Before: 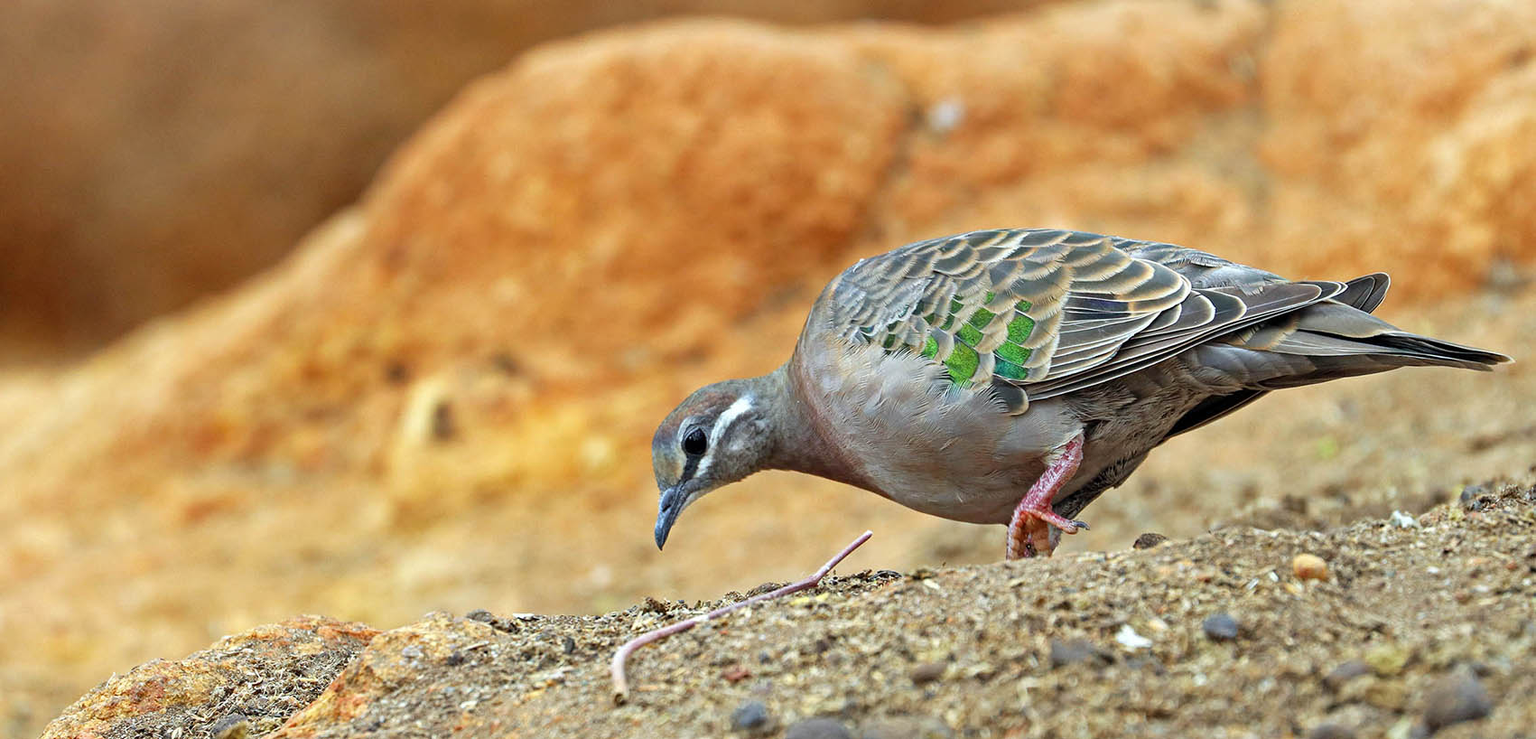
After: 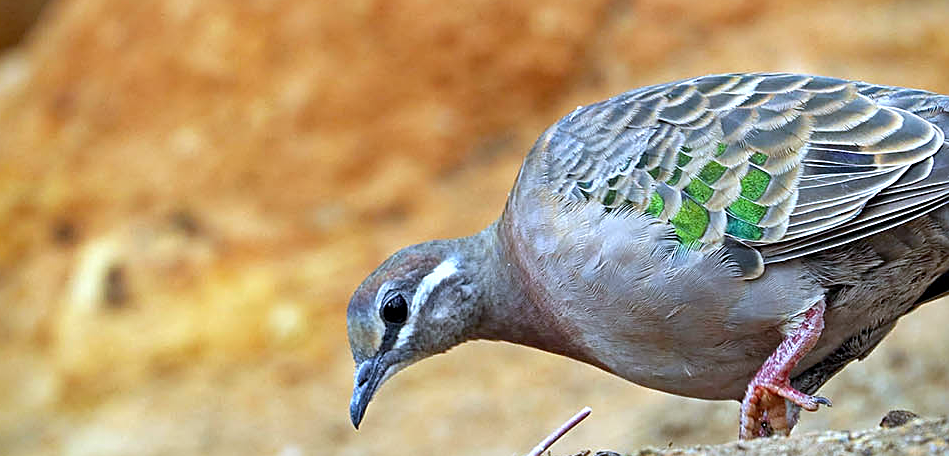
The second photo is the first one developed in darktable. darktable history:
sharpen: on, module defaults
crop and rotate: left 22.13%, top 22.054%, right 22.026%, bottom 22.102%
white balance: red 0.948, green 1.02, blue 1.176
rotate and perspective: crop left 0, crop top 0
exposure: black level correction 0.001, exposure 0.14 EV, compensate highlight preservation false
vignetting: fall-off start 88.53%, fall-off radius 44.2%, saturation 0.376, width/height ratio 1.161
